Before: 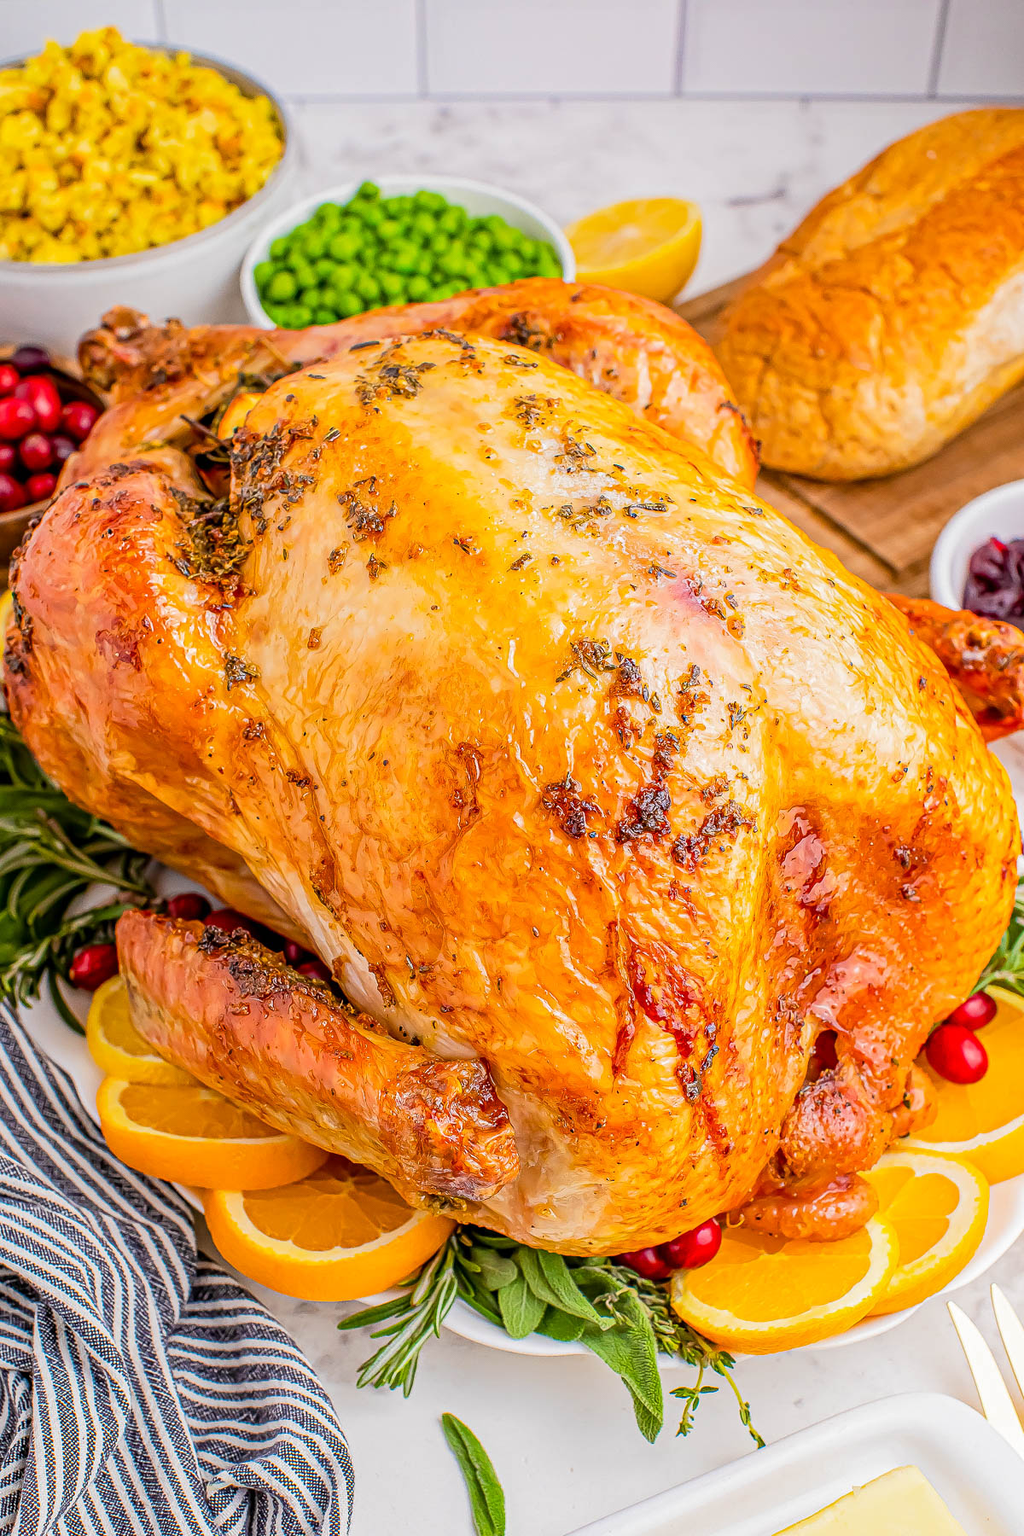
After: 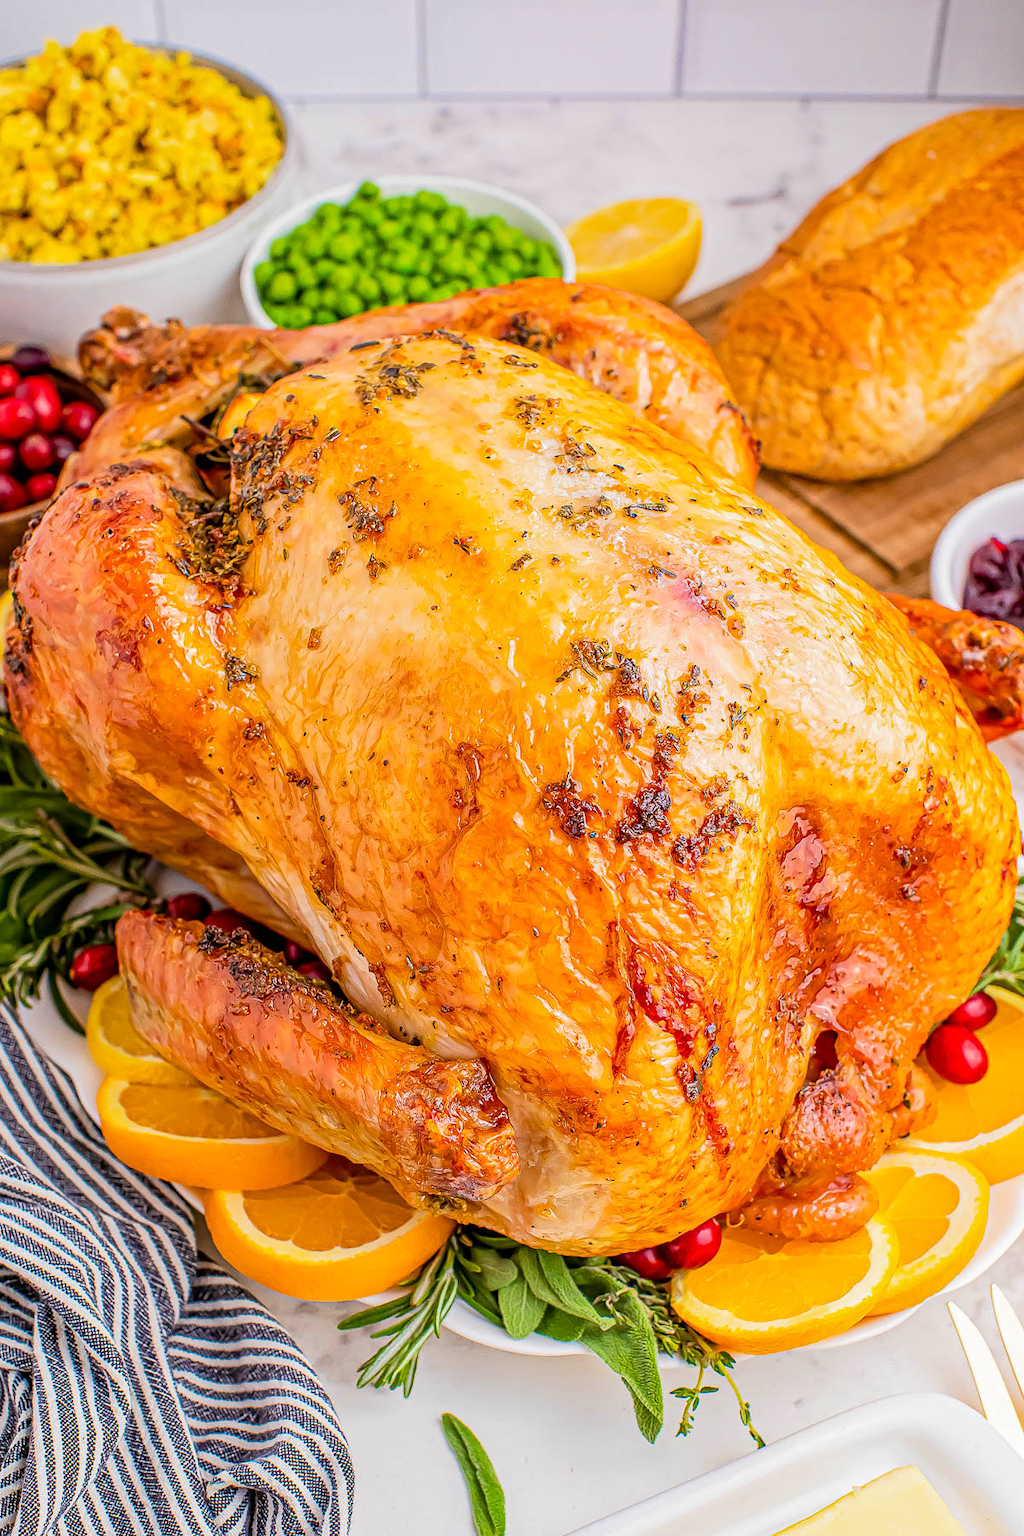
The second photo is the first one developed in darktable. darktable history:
tone equalizer: on, module defaults
velvia: strength 15%
